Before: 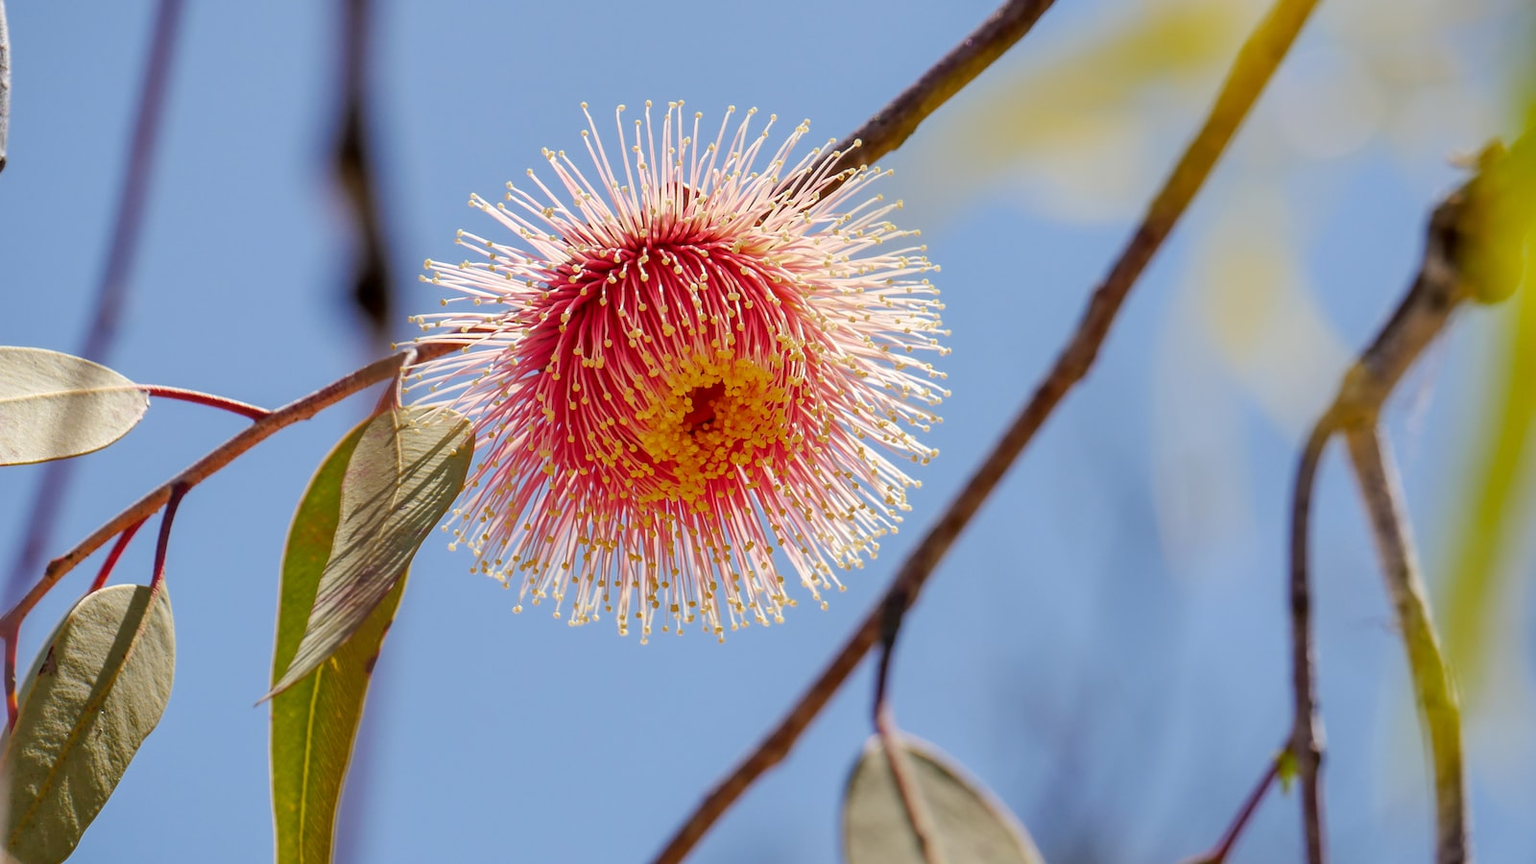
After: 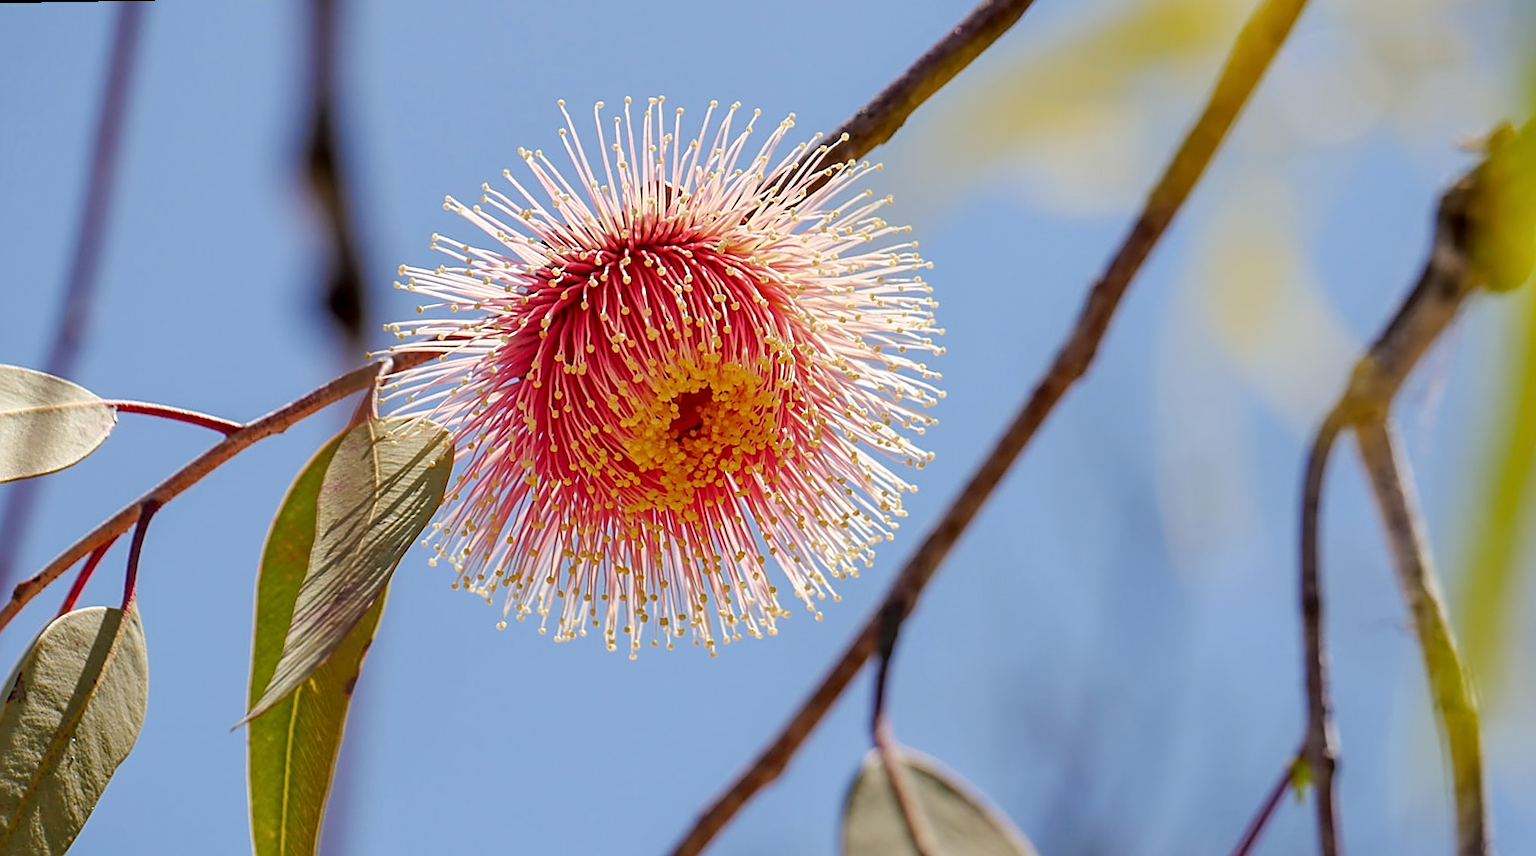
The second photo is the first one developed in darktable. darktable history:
sharpen: on, module defaults
shadows and highlights: shadows -30, highlights 30
crop: left 1.743%, right 0.268%, bottom 2.011%
rotate and perspective: rotation -1°, crop left 0.011, crop right 0.989, crop top 0.025, crop bottom 0.975
